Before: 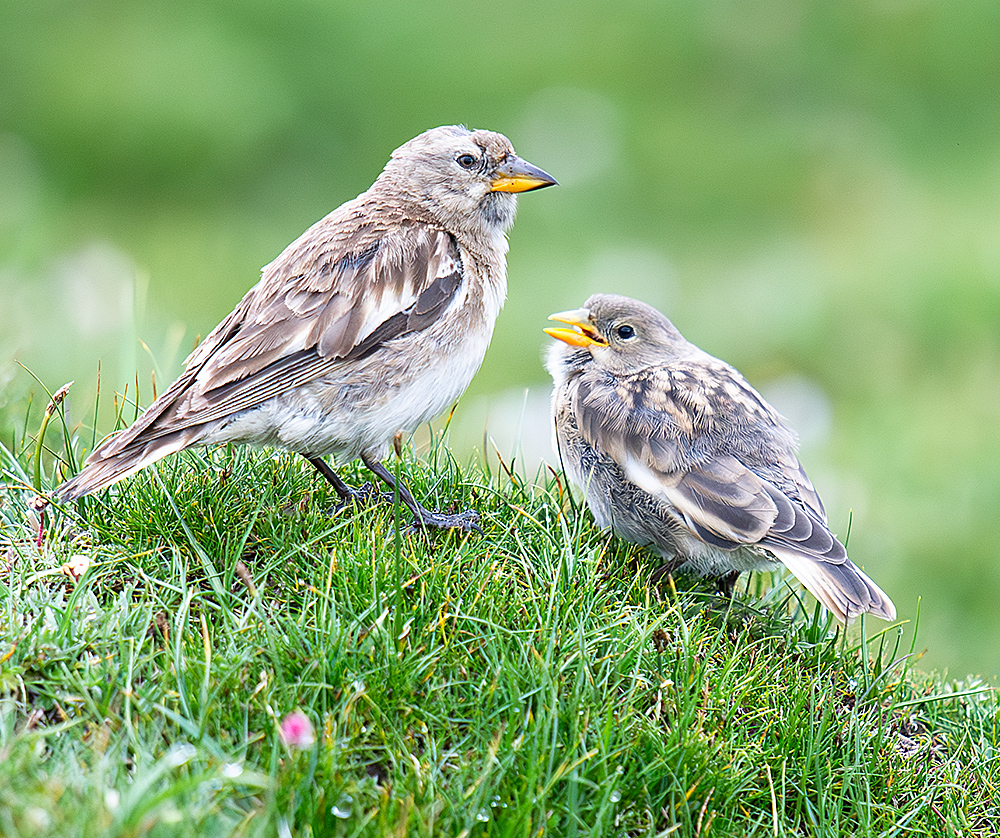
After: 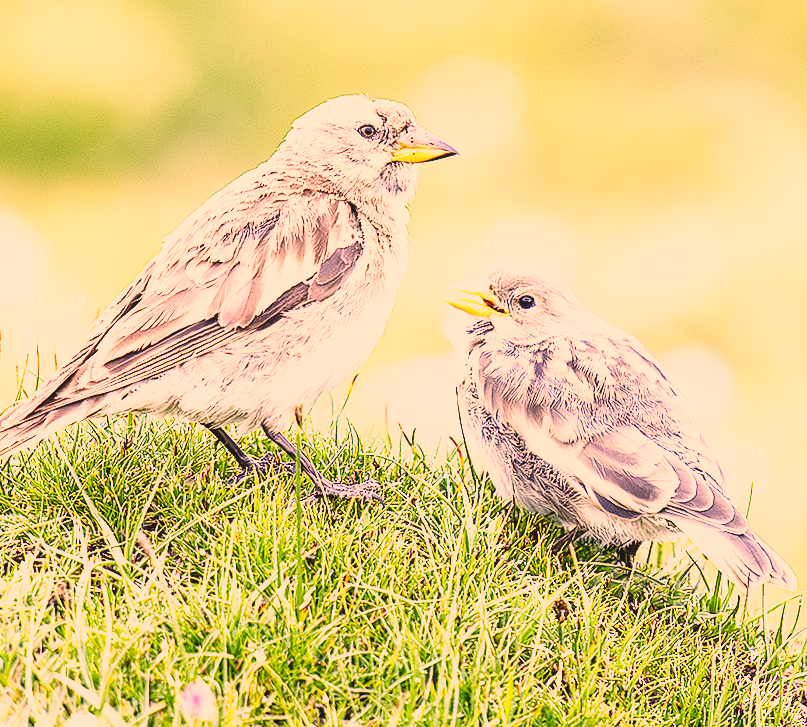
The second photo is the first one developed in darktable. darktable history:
crop: left 9.955%, top 3.664%, right 9.265%, bottom 9.537%
local contrast: detail 109%
color correction: highlights a* 39.81, highlights b* 39.78, saturation 0.689
base curve: curves: ch0 [(0, 0) (0.007, 0.004) (0.027, 0.03) (0.046, 0.07) (0.207, 0.54) (0.442, 0.872) (0.673, 0.972) (1, 1)], preserve colors none
exposure: compensate highlight preservation false
contrast brightness saturation: contrast 0.099, brightness 0.013, saturation 0.023
tone equalizer: on, module defaults
